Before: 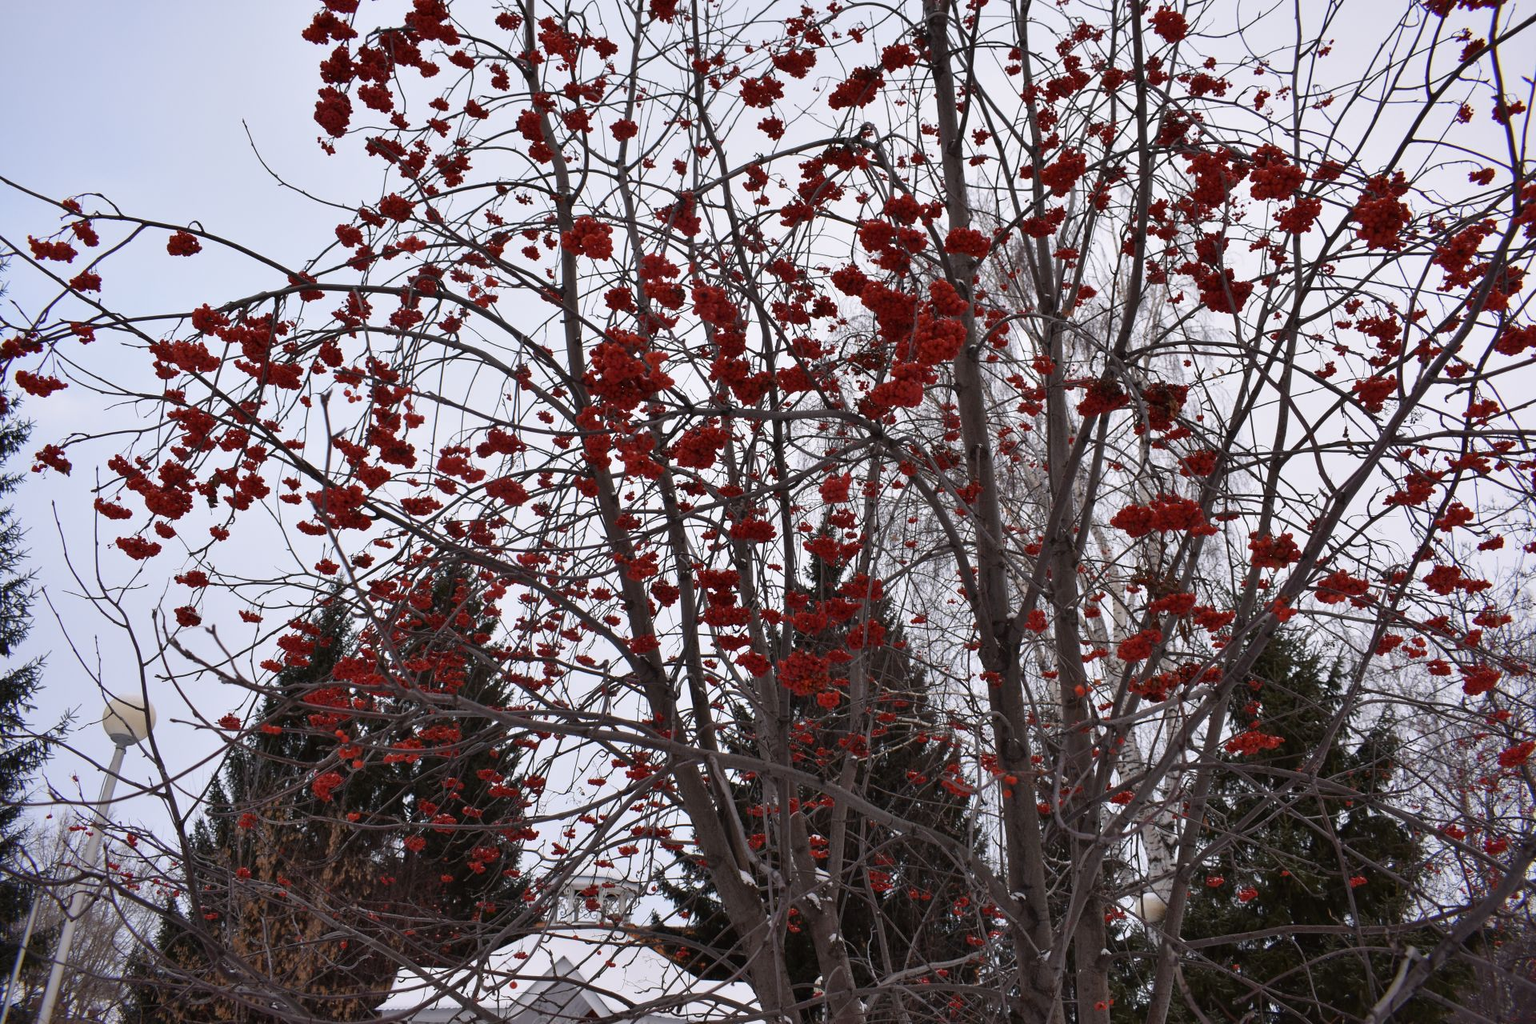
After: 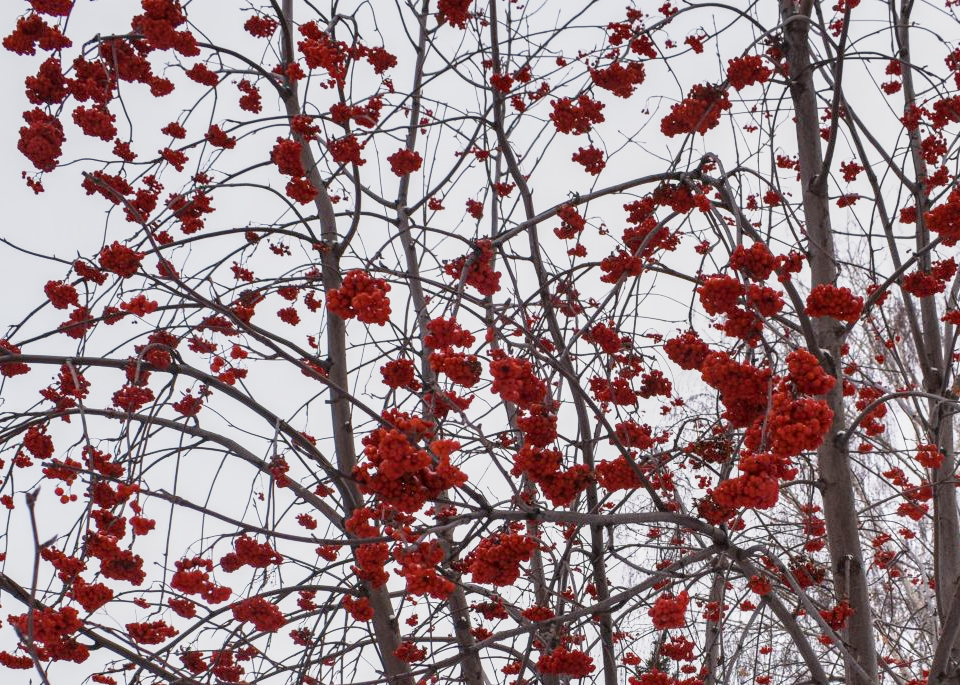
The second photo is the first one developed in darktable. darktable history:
local contrast: detail 130%
color balance rgb: perceptual saturation grading › global saturation 10%, global vibrance 10%
bloom: size 9%, threshold 100%, strength 7%
base curve: curves: ch0 [(0, 0) (0.088, 0.125) (0.176, 0.251) (0.354, 0.501) (0.613, 0.749) (1, 0.877)], preserve colors none
crop: left 19.556%, right 30.401%, bottom 46.458%
shadows and highlights: radius 125.46, shadows 21.19, highlights -21.19, low approximation 0.01
